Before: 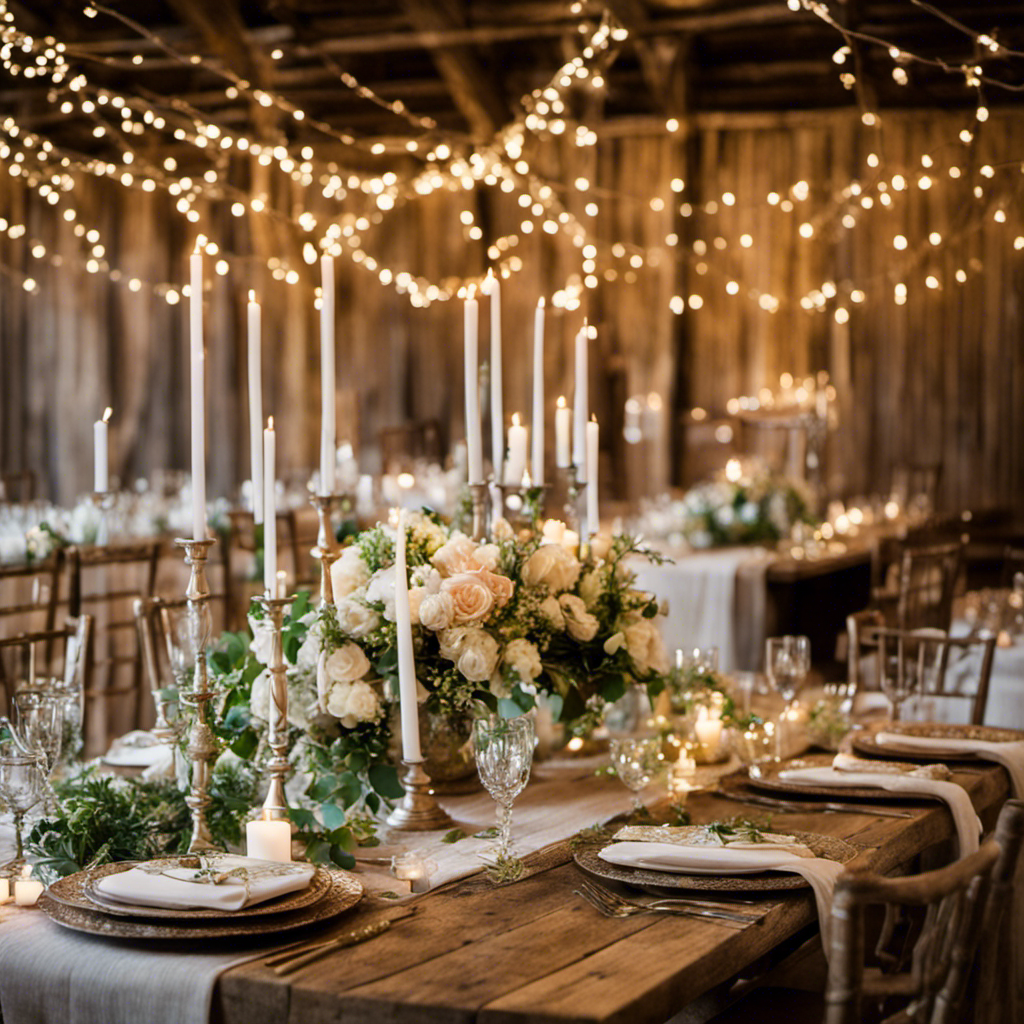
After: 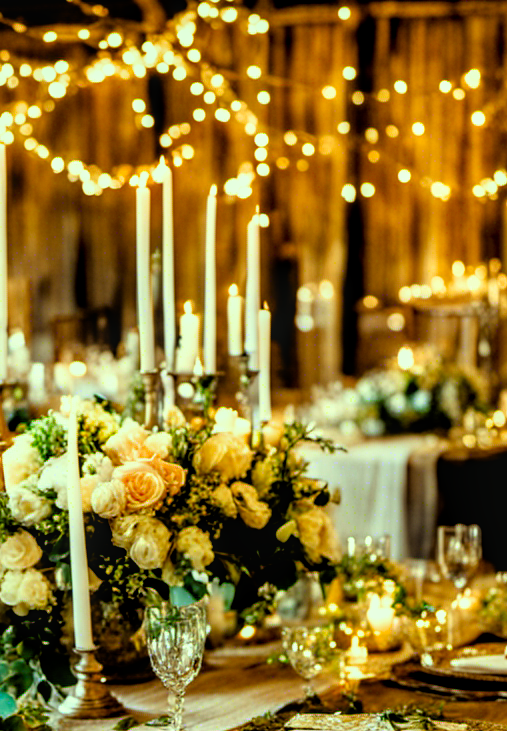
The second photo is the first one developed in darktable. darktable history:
local contrast: on, module defaults
crop: left 32.075%, top 10.976%, right 18.355%, bottom 17.596%
filmic rgb: black relative exposure -3.57 EV, white relative exposure 2.29 EV, hardness 3.41
color correction: highlights a* -10.77, highlights b* 9.8, saturation 1.72
